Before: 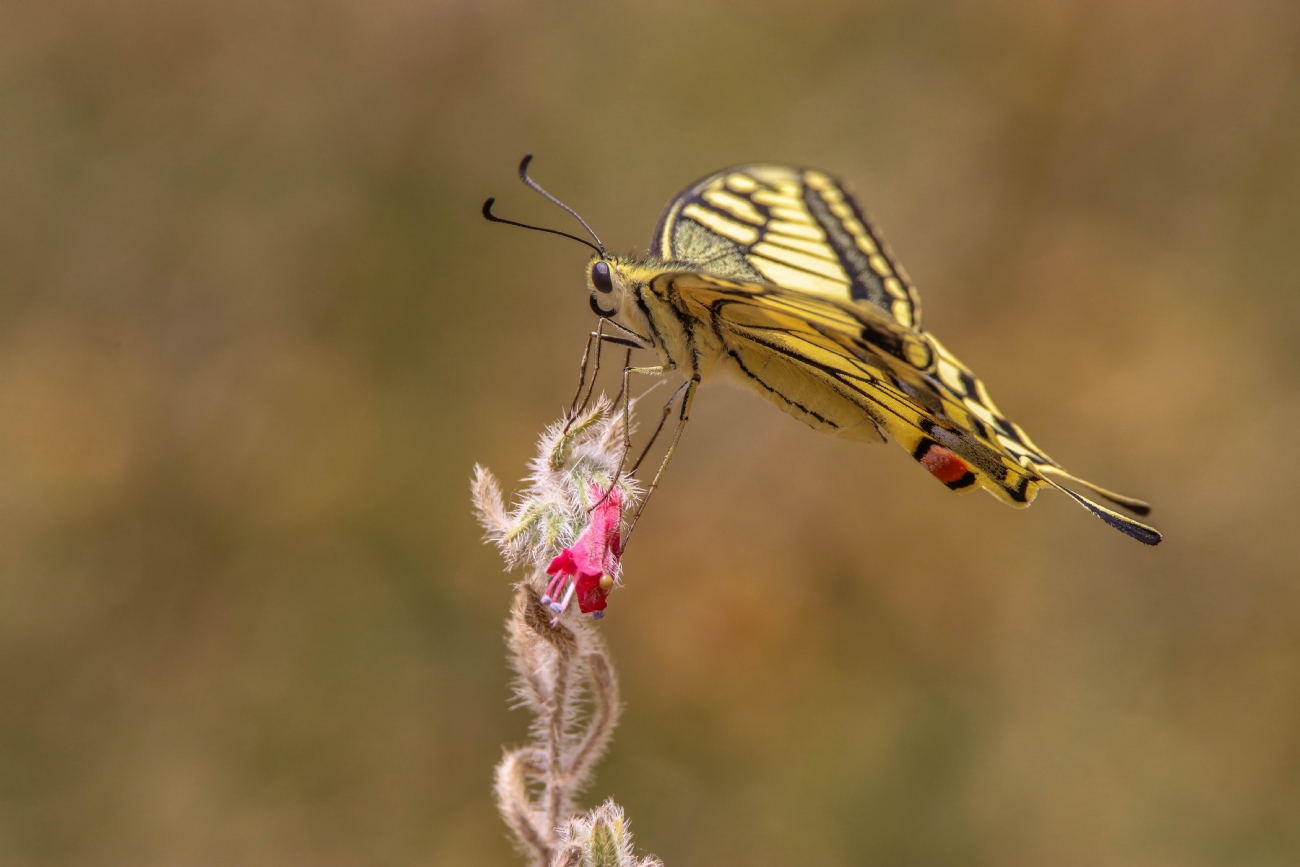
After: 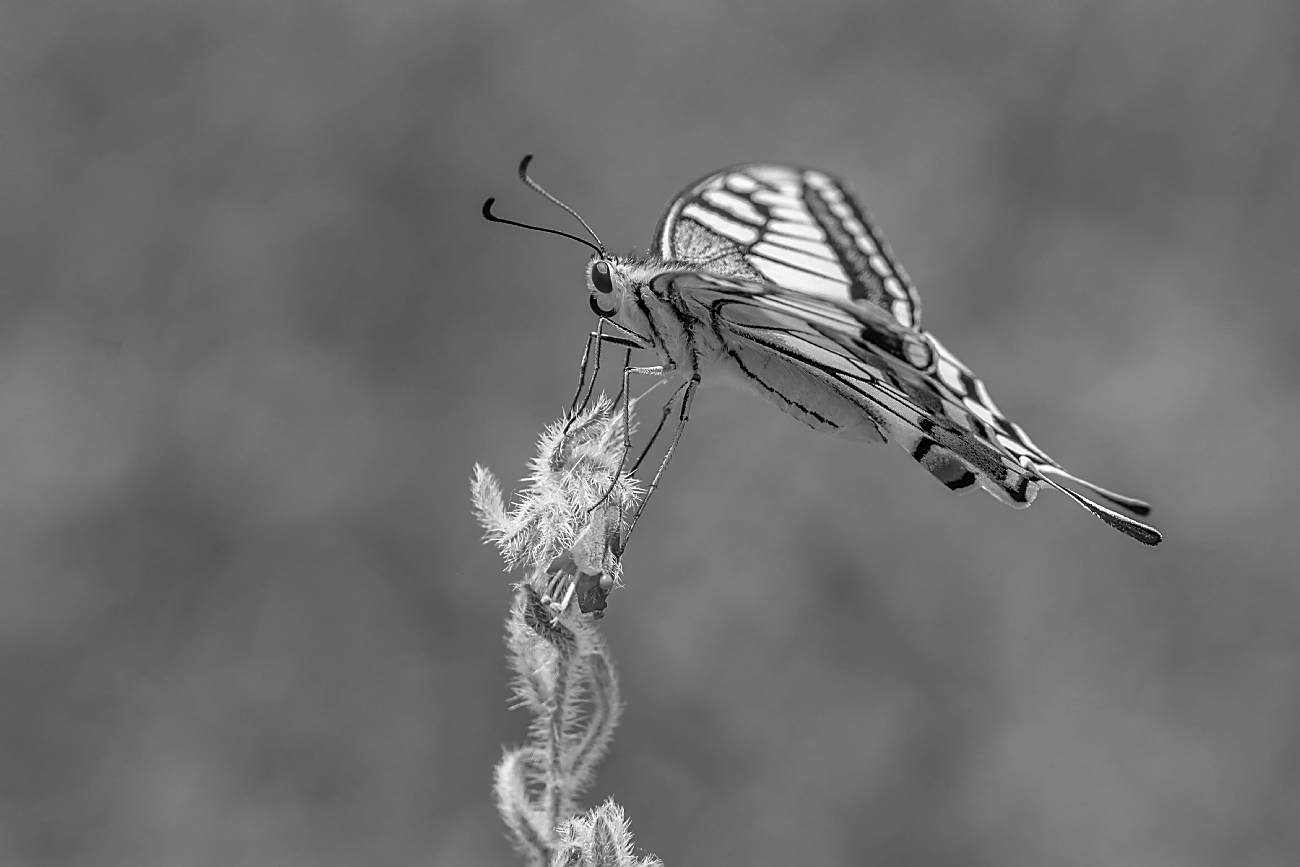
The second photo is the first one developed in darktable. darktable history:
shadows and highlights: soften with gaussian
sharpen: radius 1.4, amount 1.25, threshold 0.7
monochrome: a 32, b 64, size 2.3
